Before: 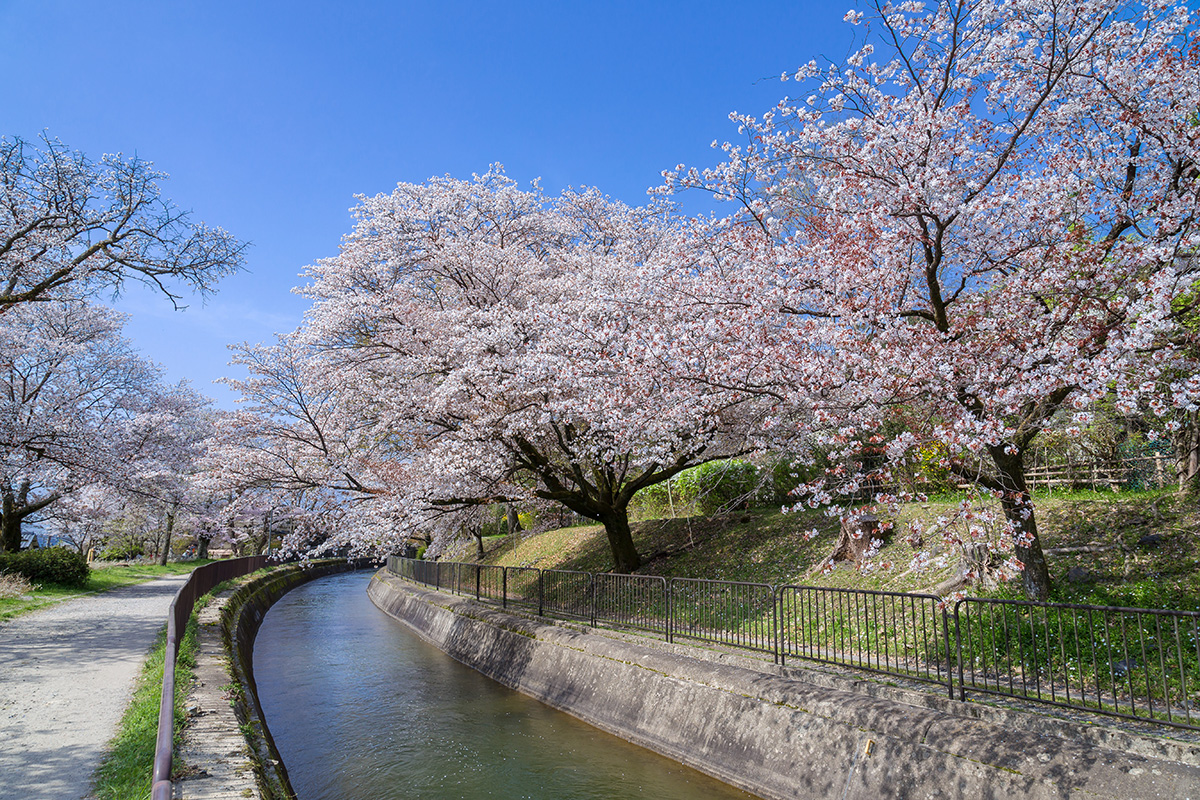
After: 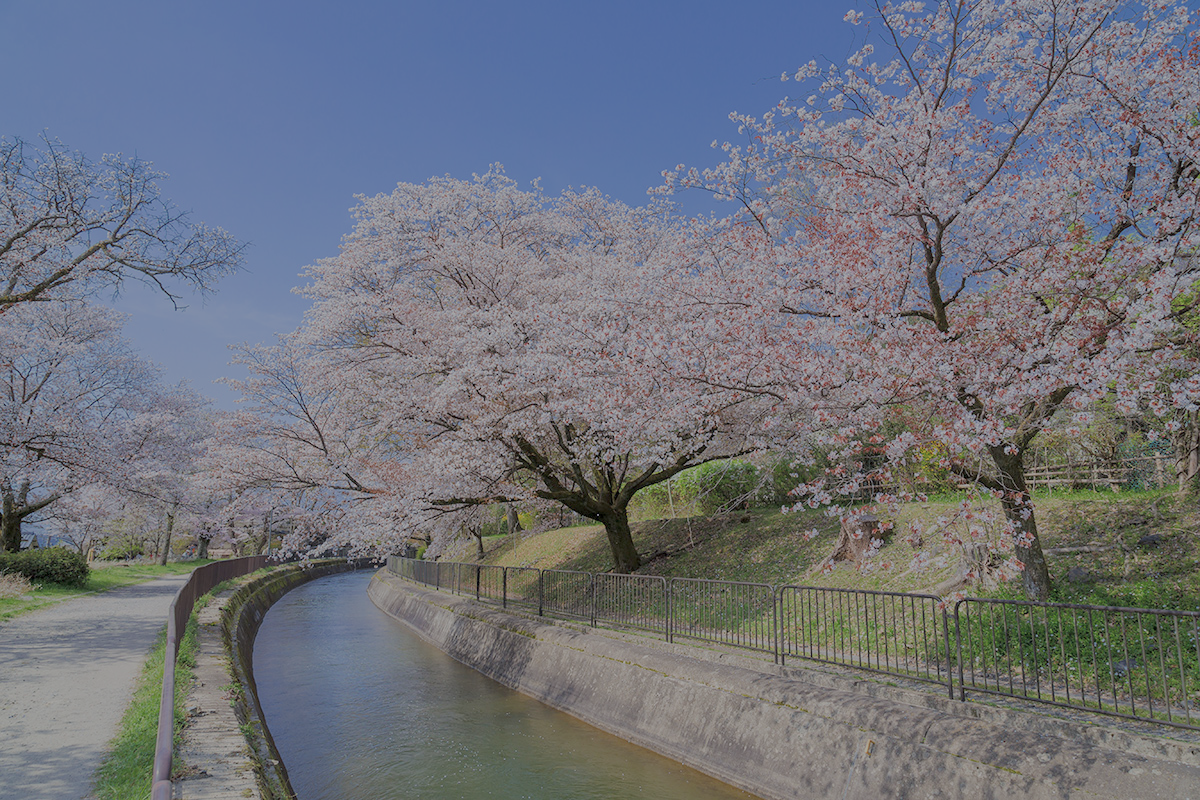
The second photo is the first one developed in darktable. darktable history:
filmic rgb: black relative exposure -15.99 EV, white relative exposure 7.99 EV, hardness 4.12, latitude 50.08%, contrast 0.5
